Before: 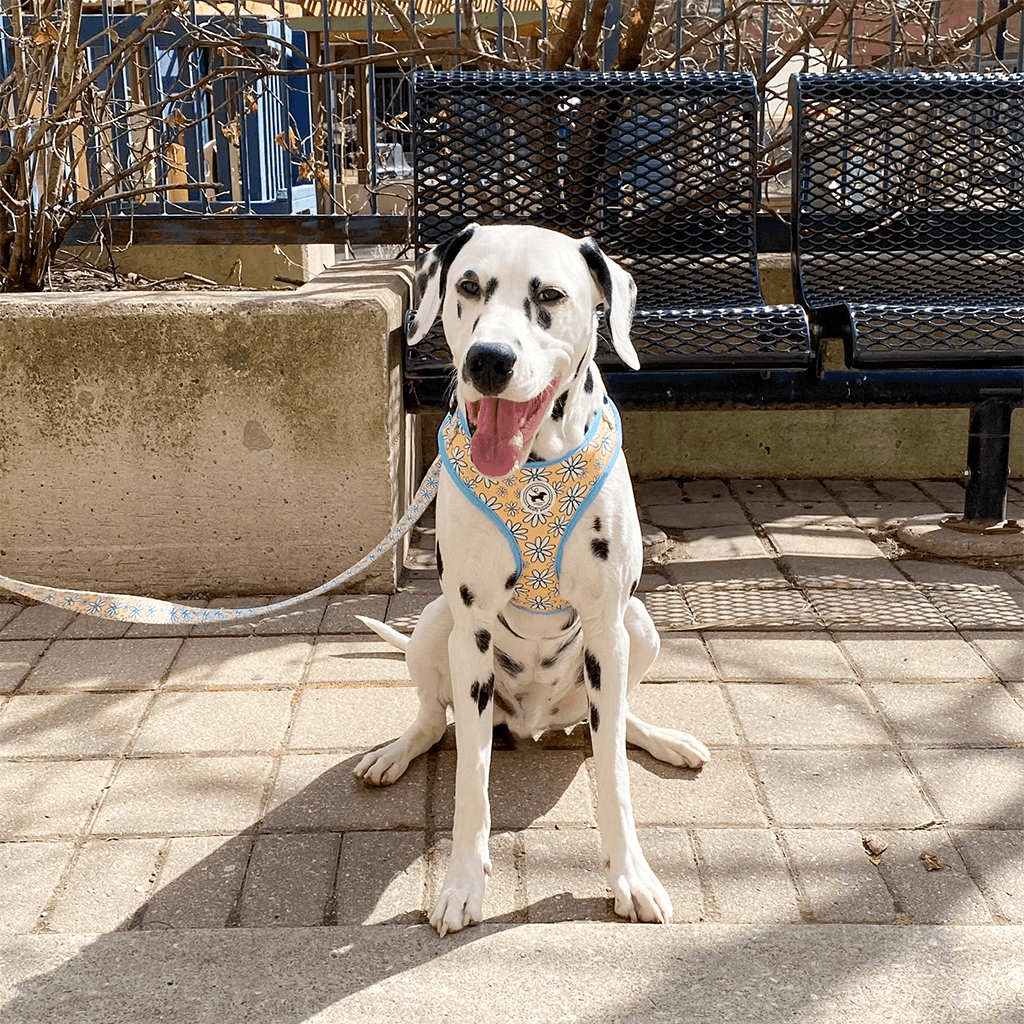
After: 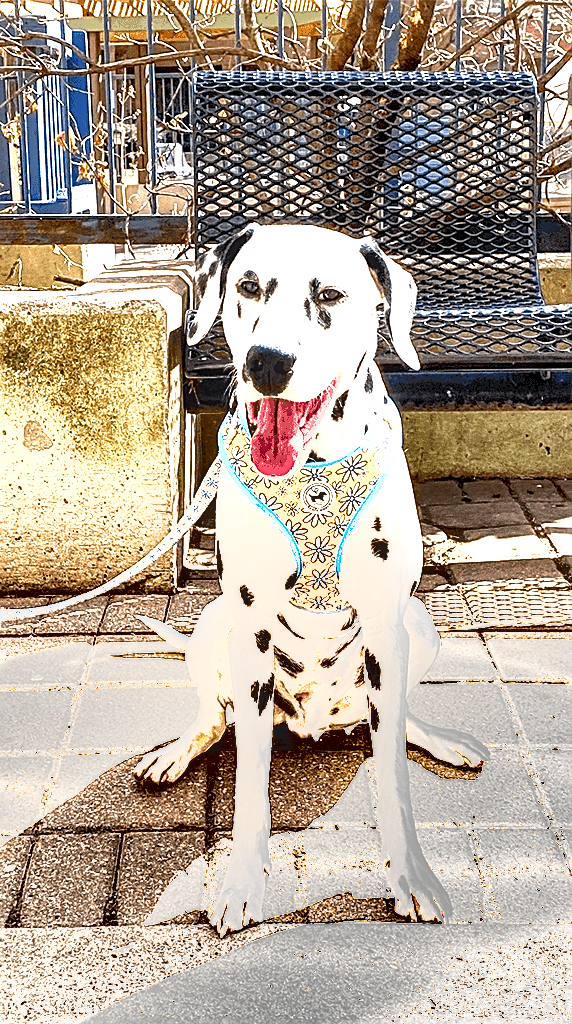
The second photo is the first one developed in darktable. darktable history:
sharpen: on, module defaults
crop: left 21.527%, right 22.57%
exposure: black level correction 0.001, exposure 1.999 EV, compensate highlight preservation false
shadows and highlights: shadows 25.84, highlights -47.96, soften with gaussian
local contrast: detail 130%
tone equalizer: edges refinement/feathering 500, mask exposure compensation -1.57 EV, preserve details no
